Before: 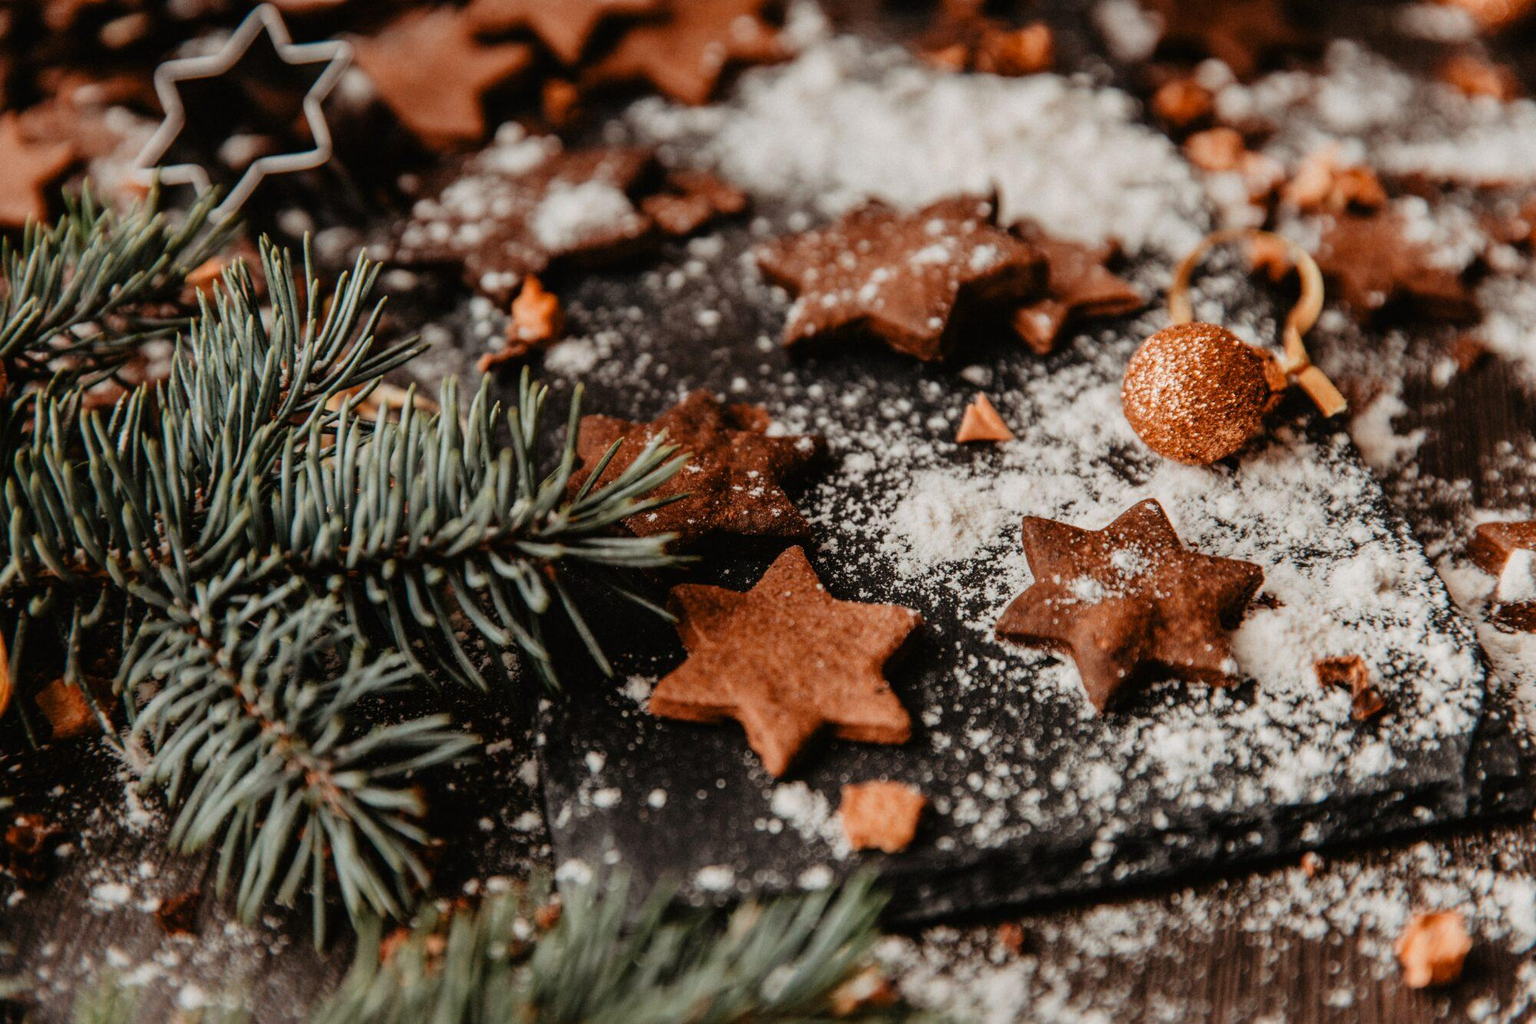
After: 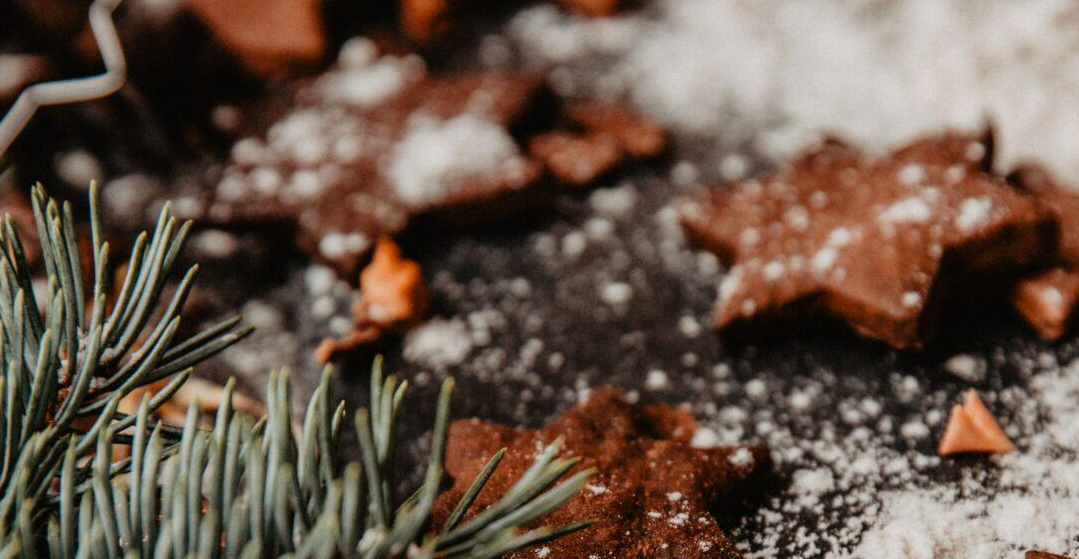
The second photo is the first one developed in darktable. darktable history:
crop: left 15.34%, top 9.122%, right 30.662%, bottom 48.89%
